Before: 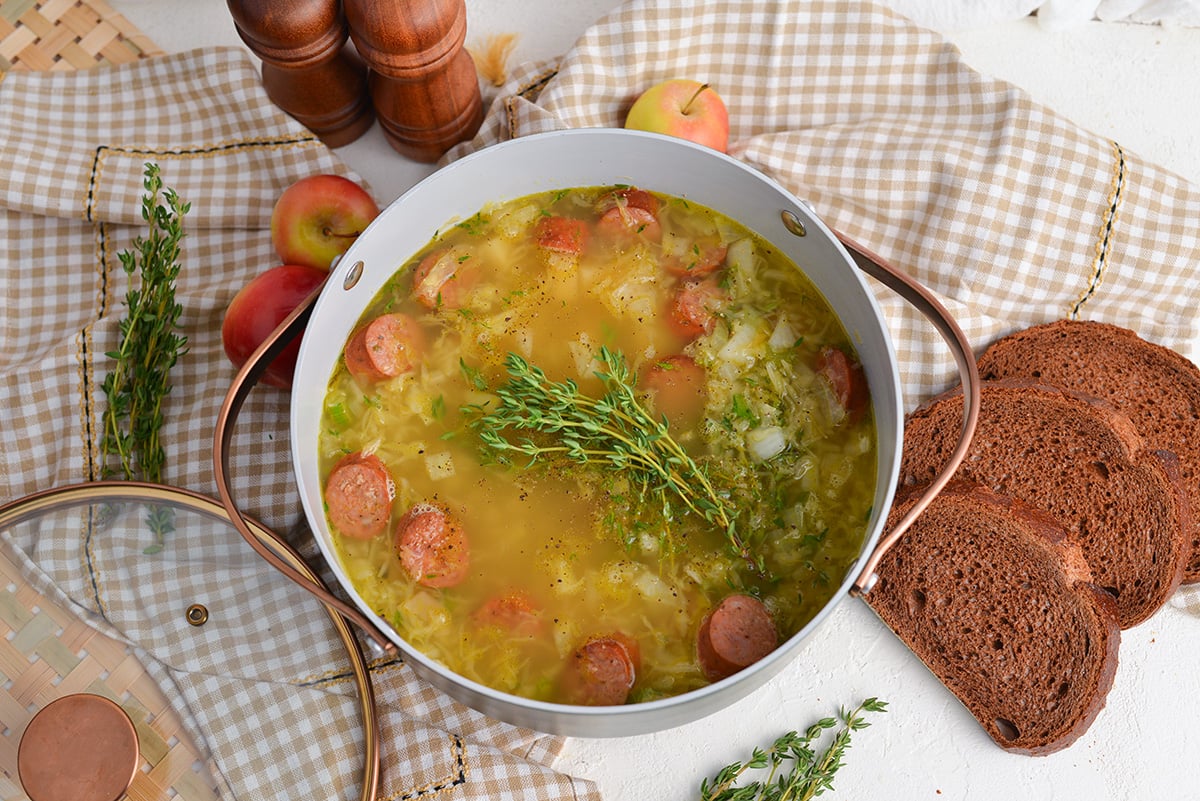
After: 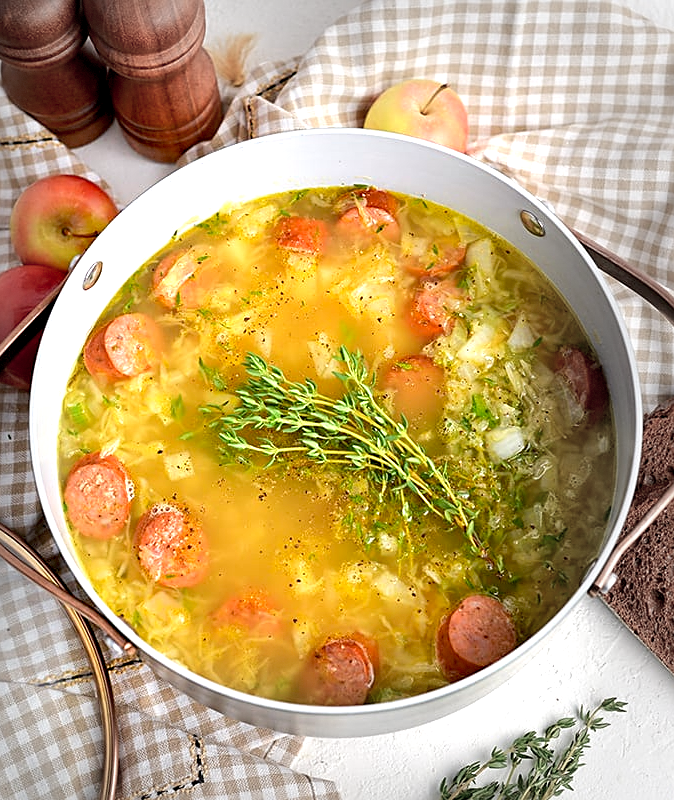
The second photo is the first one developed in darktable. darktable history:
sharpen: on, module defaults
crop: left 21.761%, right 22.033%, bottom 0.015%
exposure: black level correction 0.008, exposure 0.984 EV, compensate highlight preservation false
vignetting: fall-off start 52.62%, center (-0.149, 0.012), automatic ratio true, width/height ratio 1.316, shape 0.219, dithering 8-bit output, unbound false
